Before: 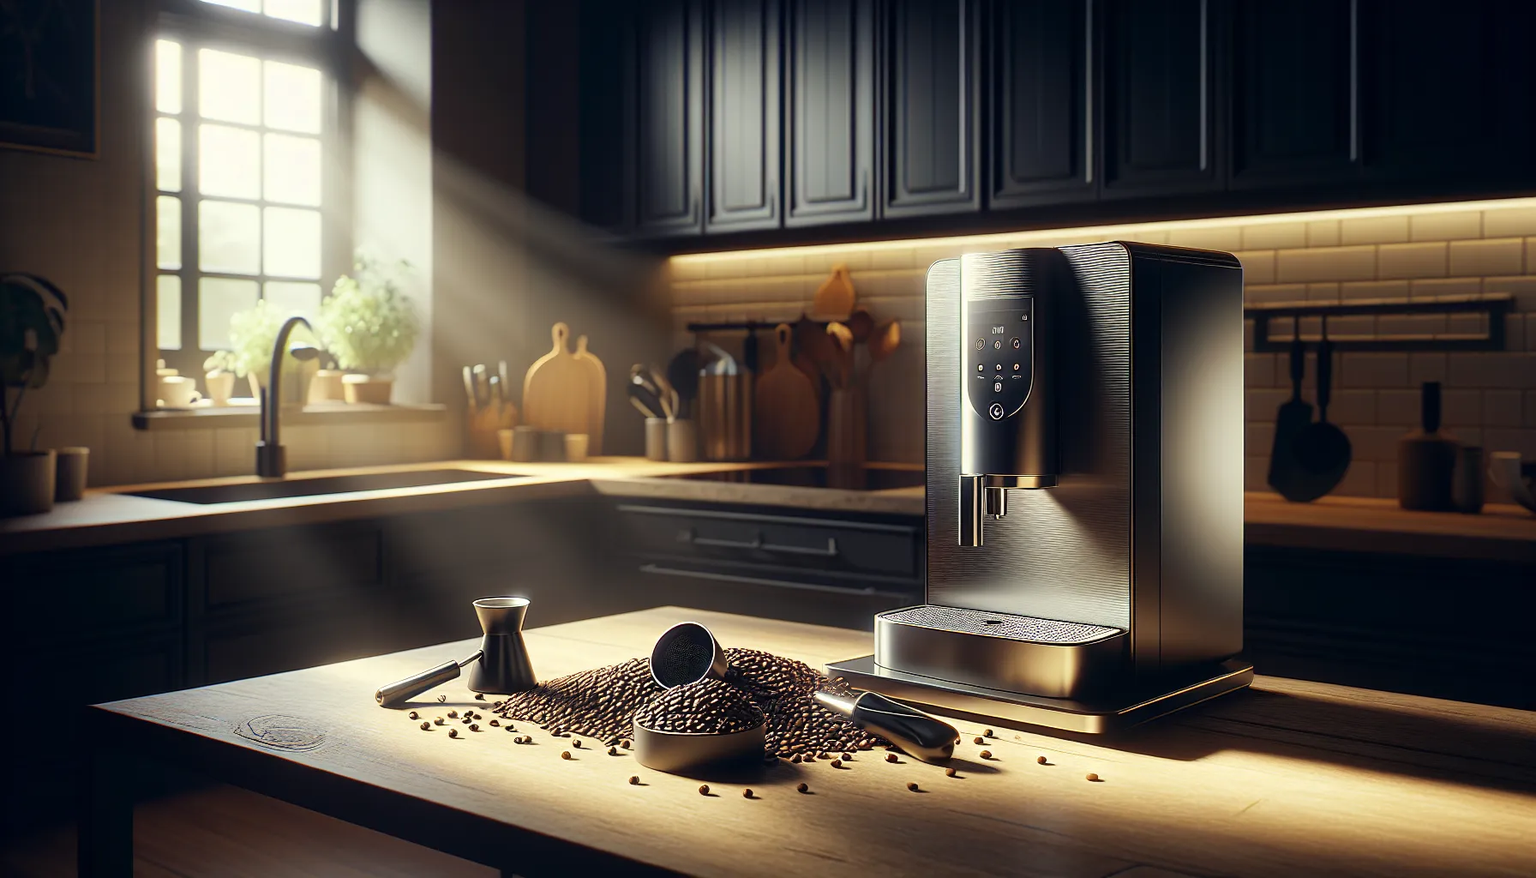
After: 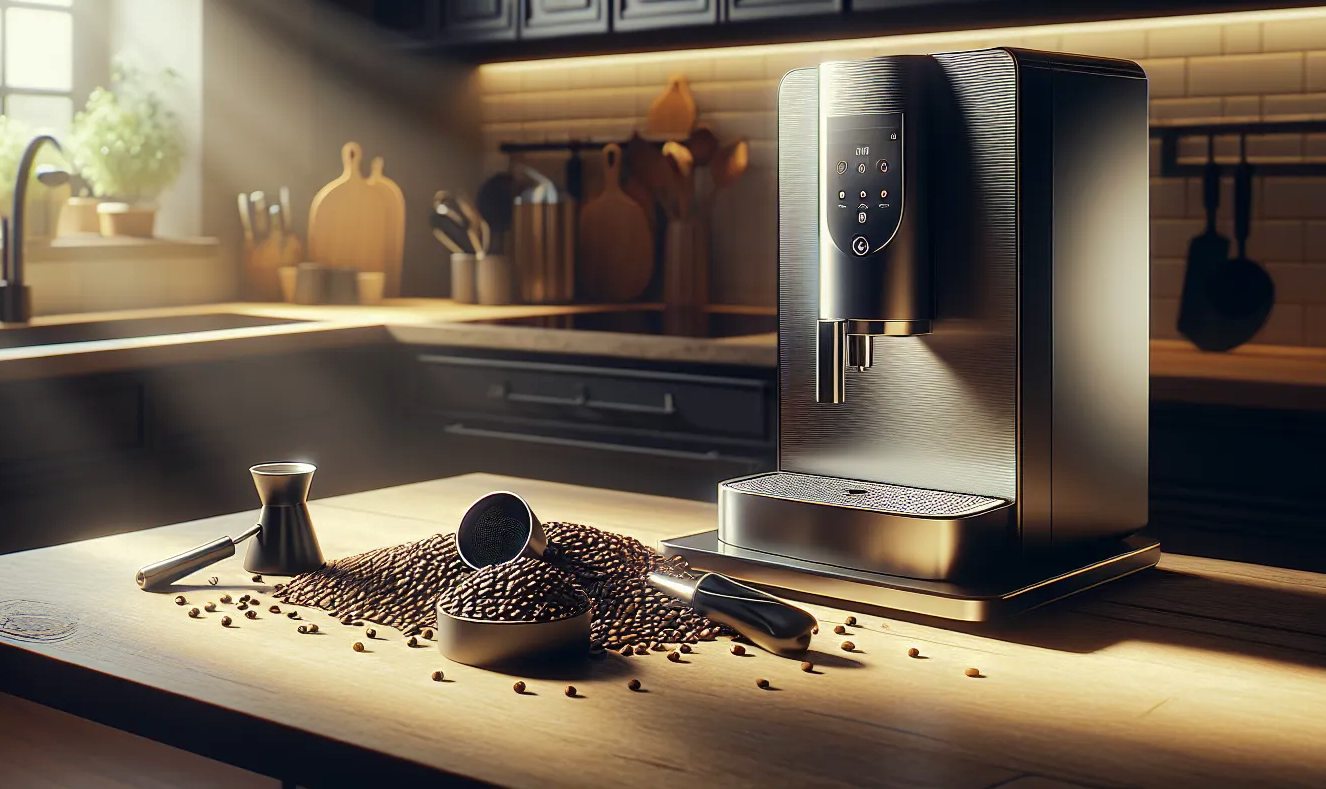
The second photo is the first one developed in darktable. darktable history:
crop: left 16.871%, top 22.857%, right 9.116%
base curve: curves: ch0 [(0, 0) (0.235, 0.266) (0.503, 0.496) (0.786, 0.72) (1, 1)]
